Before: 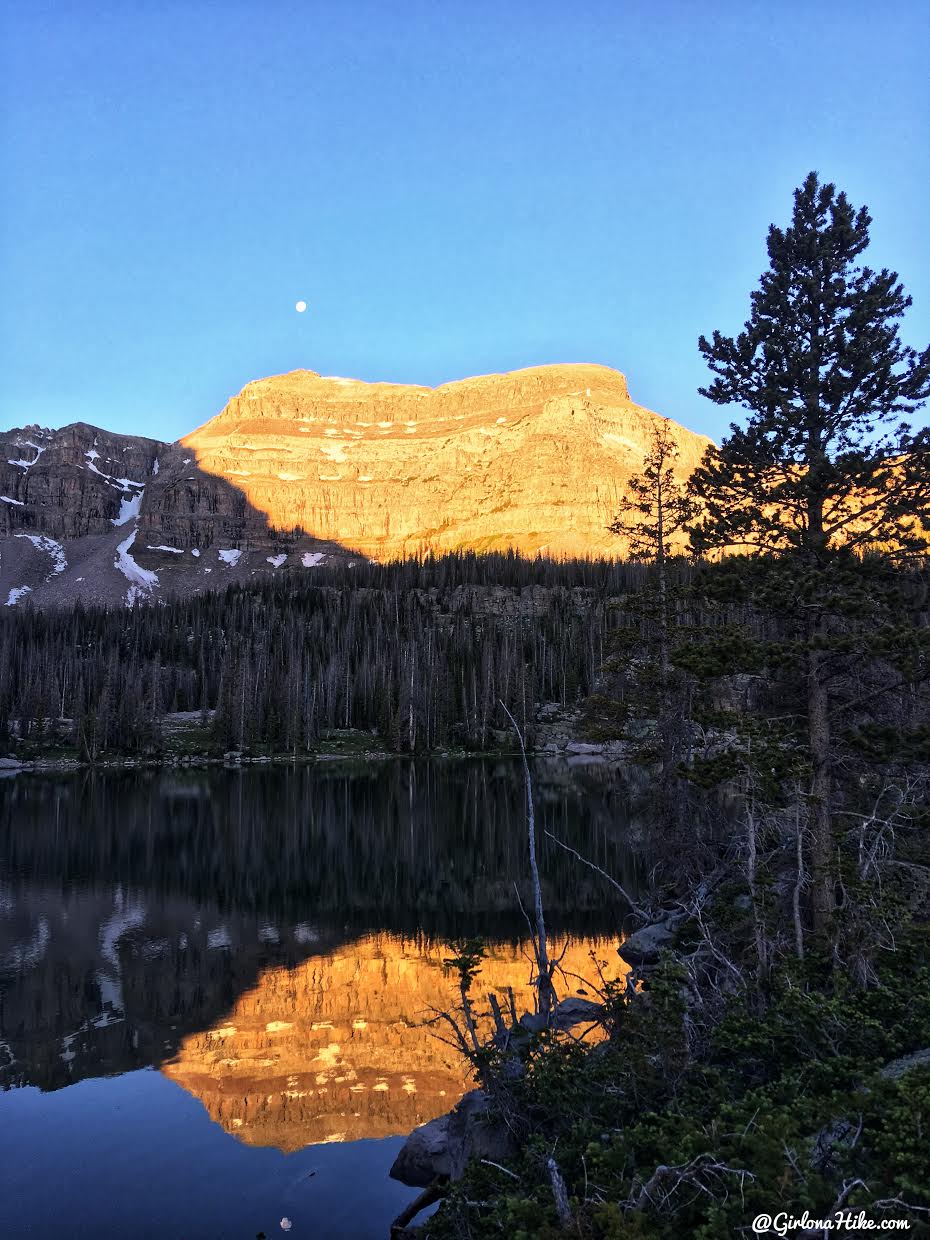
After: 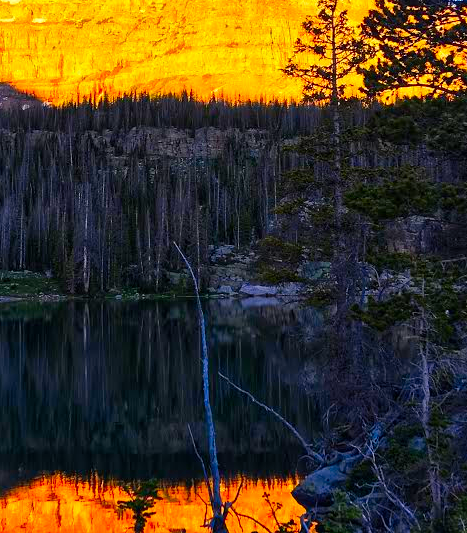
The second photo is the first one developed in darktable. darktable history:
color correction: highlights b* -0.049, saturation 2.12
crop: left 35.075%, top 36.966%, right 14.612%, bottom 20.007%
